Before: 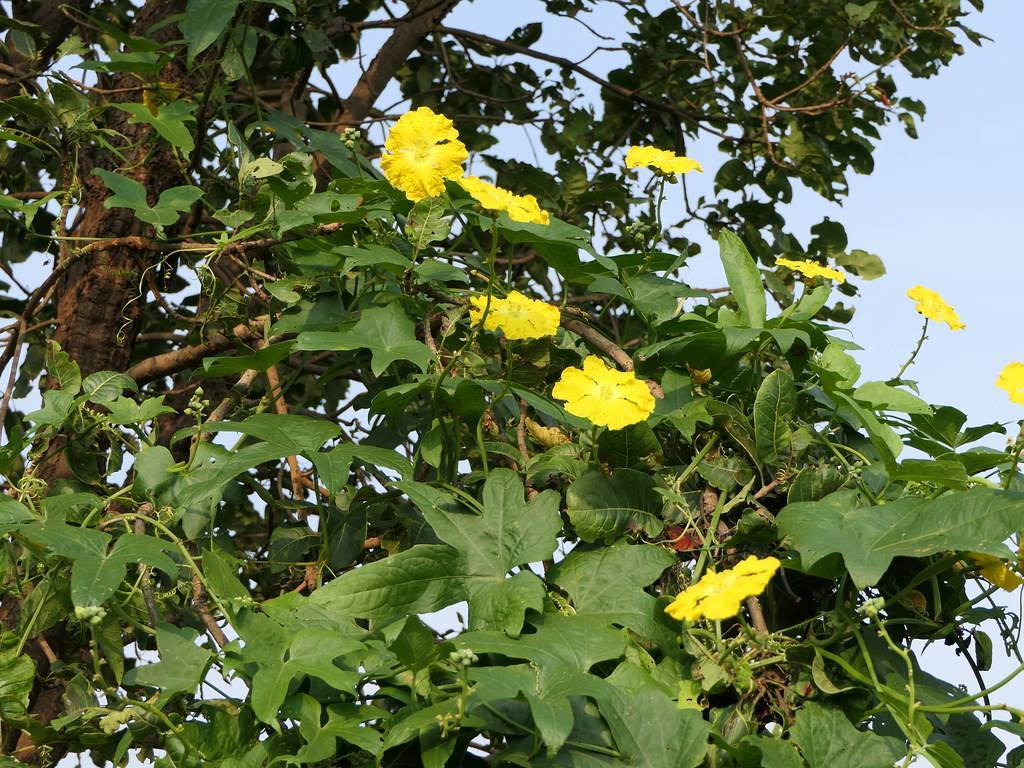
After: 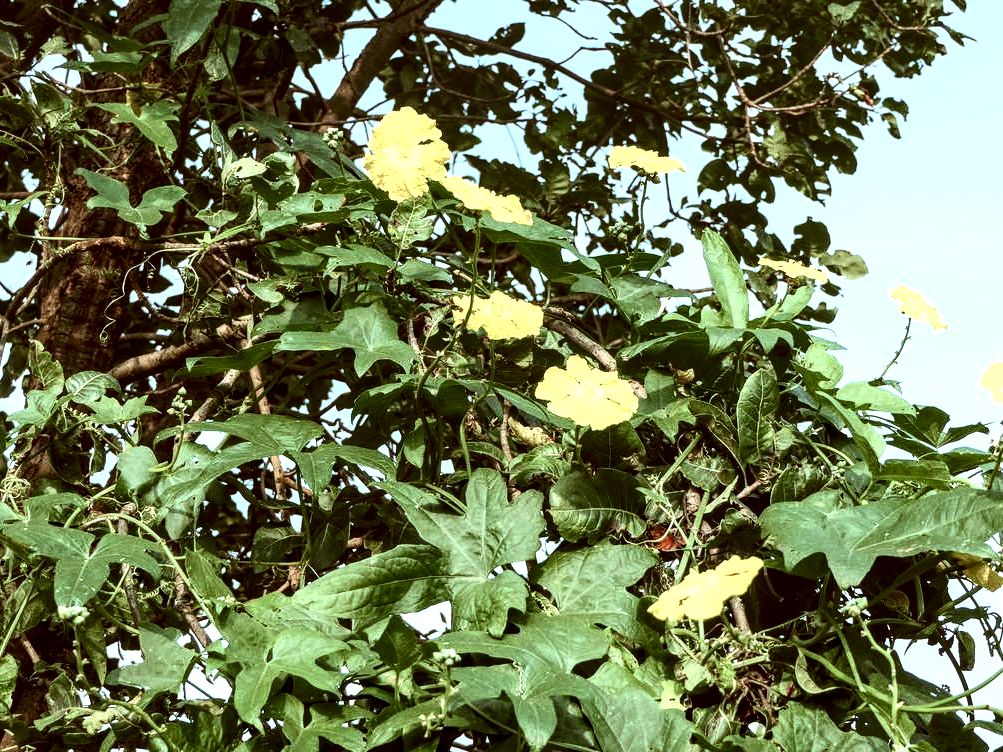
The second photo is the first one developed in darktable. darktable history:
color correction: highlights a* -14.62, highlights b* -16.22, shadows a* 10.12, shadows b* 29.4
exposure: exposure 0.921 EV, compensate highlight preservation false
local contrast: detail 150%
grain: on, module defaults
crop: left 1.743%, right 0.268%, bottom 2.011%
contrast brightness saturation: contrast 0.22, brightness -0.19, saturation 0.24
color zones: curves: ch0 [(0, 0.559) (0.153, 0.551) (0.229, 0.5) (0.429, 0.5) (0.571, 0.5) (0.714, 0.5) (0.857, 0.5) (1, 0.559)]; ch1 [(0, 0.417) (0.112, 0.336) (0.213, 0.26) (0.429, 0.34) (0.571, 0.35) (0.683, 0.331) (0.857, 0.344) (1, 0.417)]
